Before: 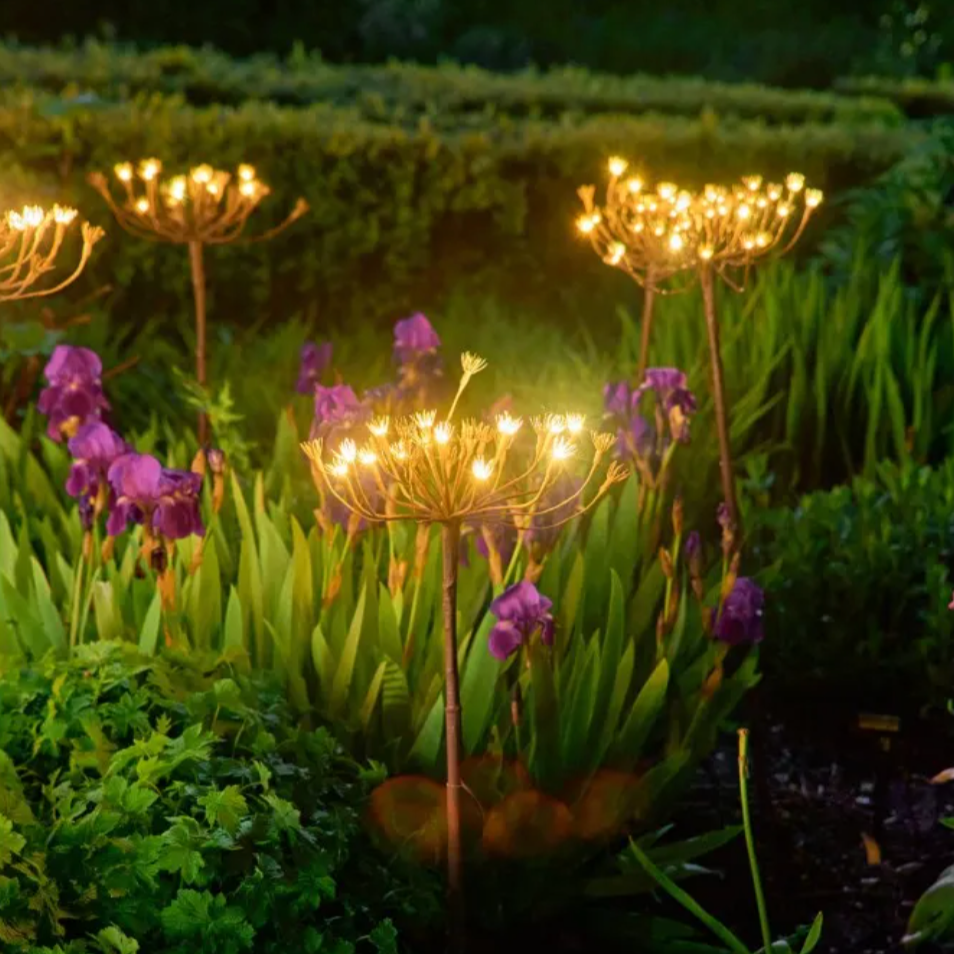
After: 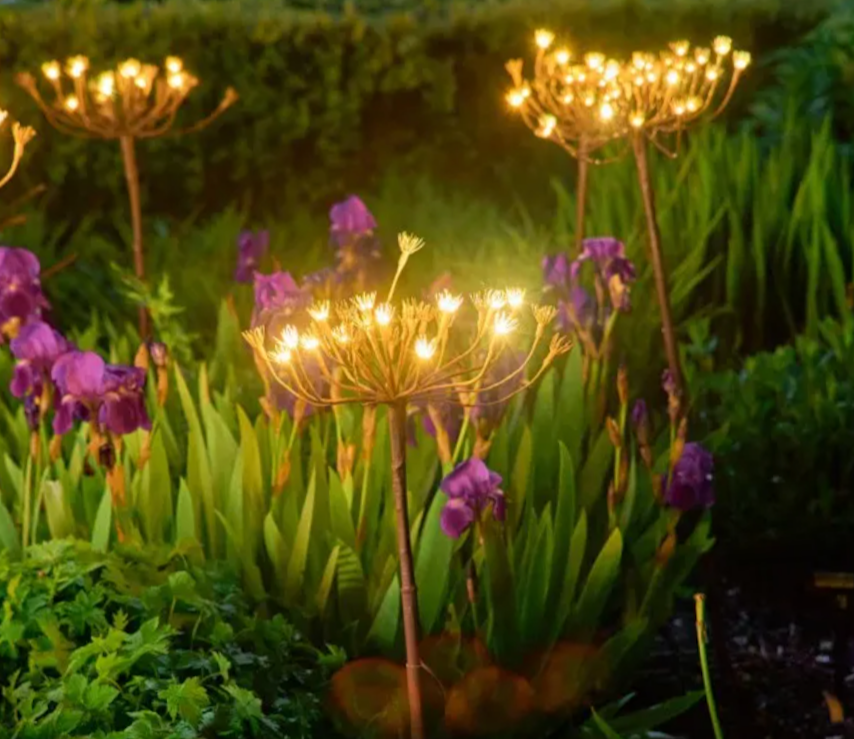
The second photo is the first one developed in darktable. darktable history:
rotate and perspective: rotation -5°, crop left 0.05, crop right 0.952, crop top 0.11, crop bottom 0.89
crop and rotate: angle -1.96°, left 3.097%, top 4.154%, right 1.586%, bottom 0.529%
